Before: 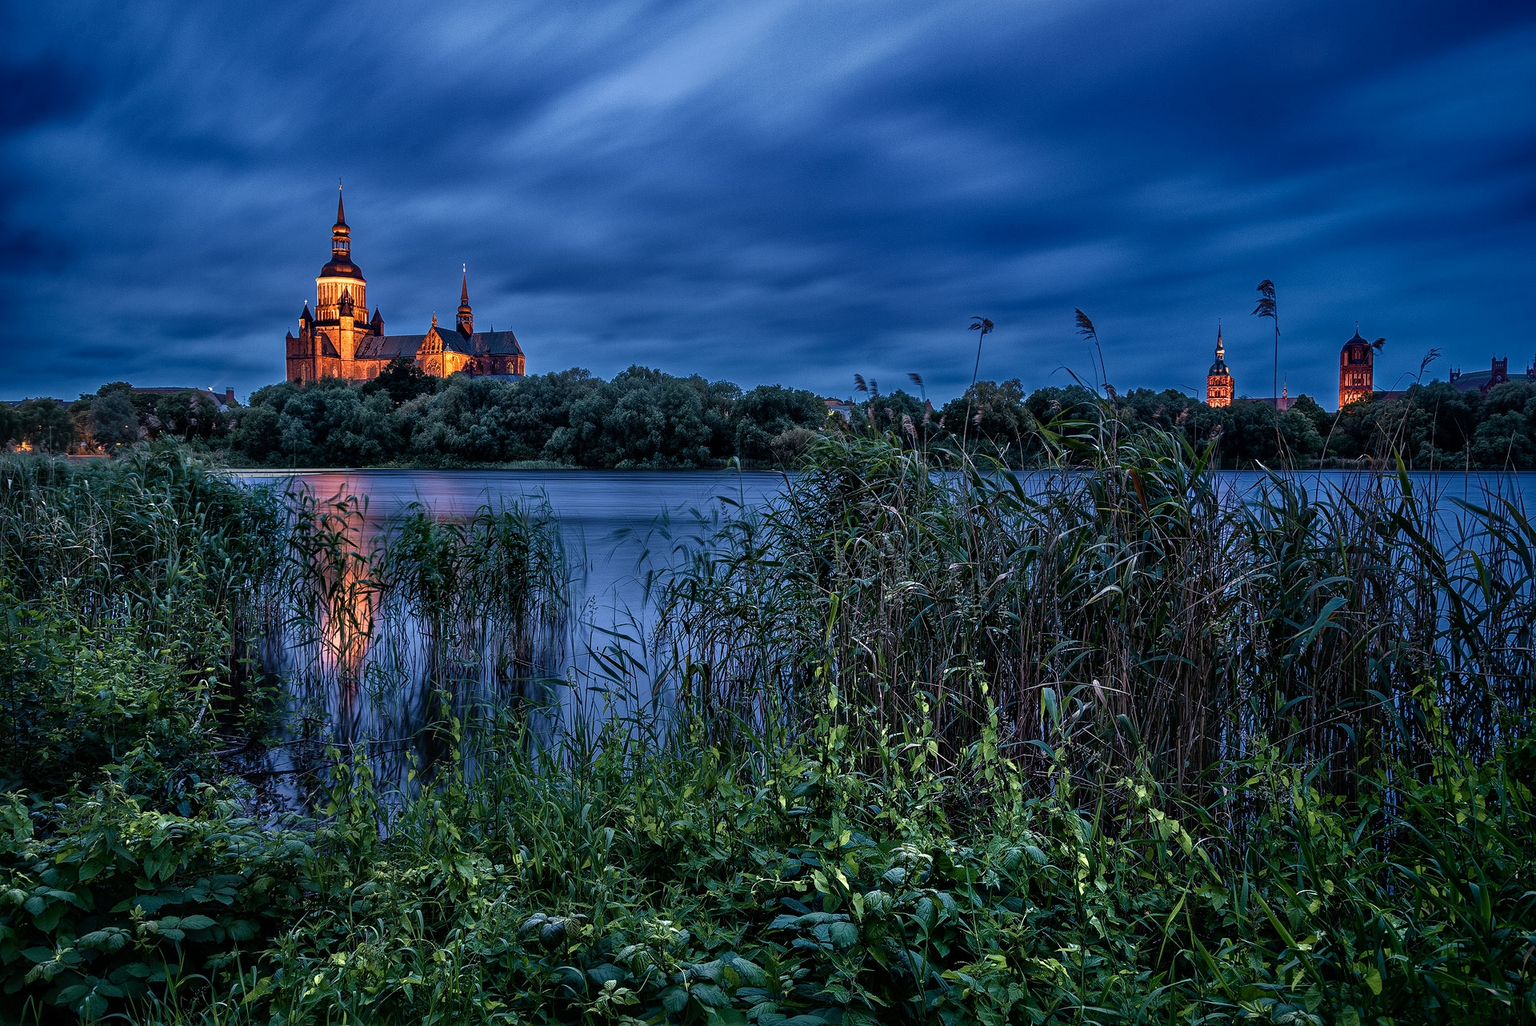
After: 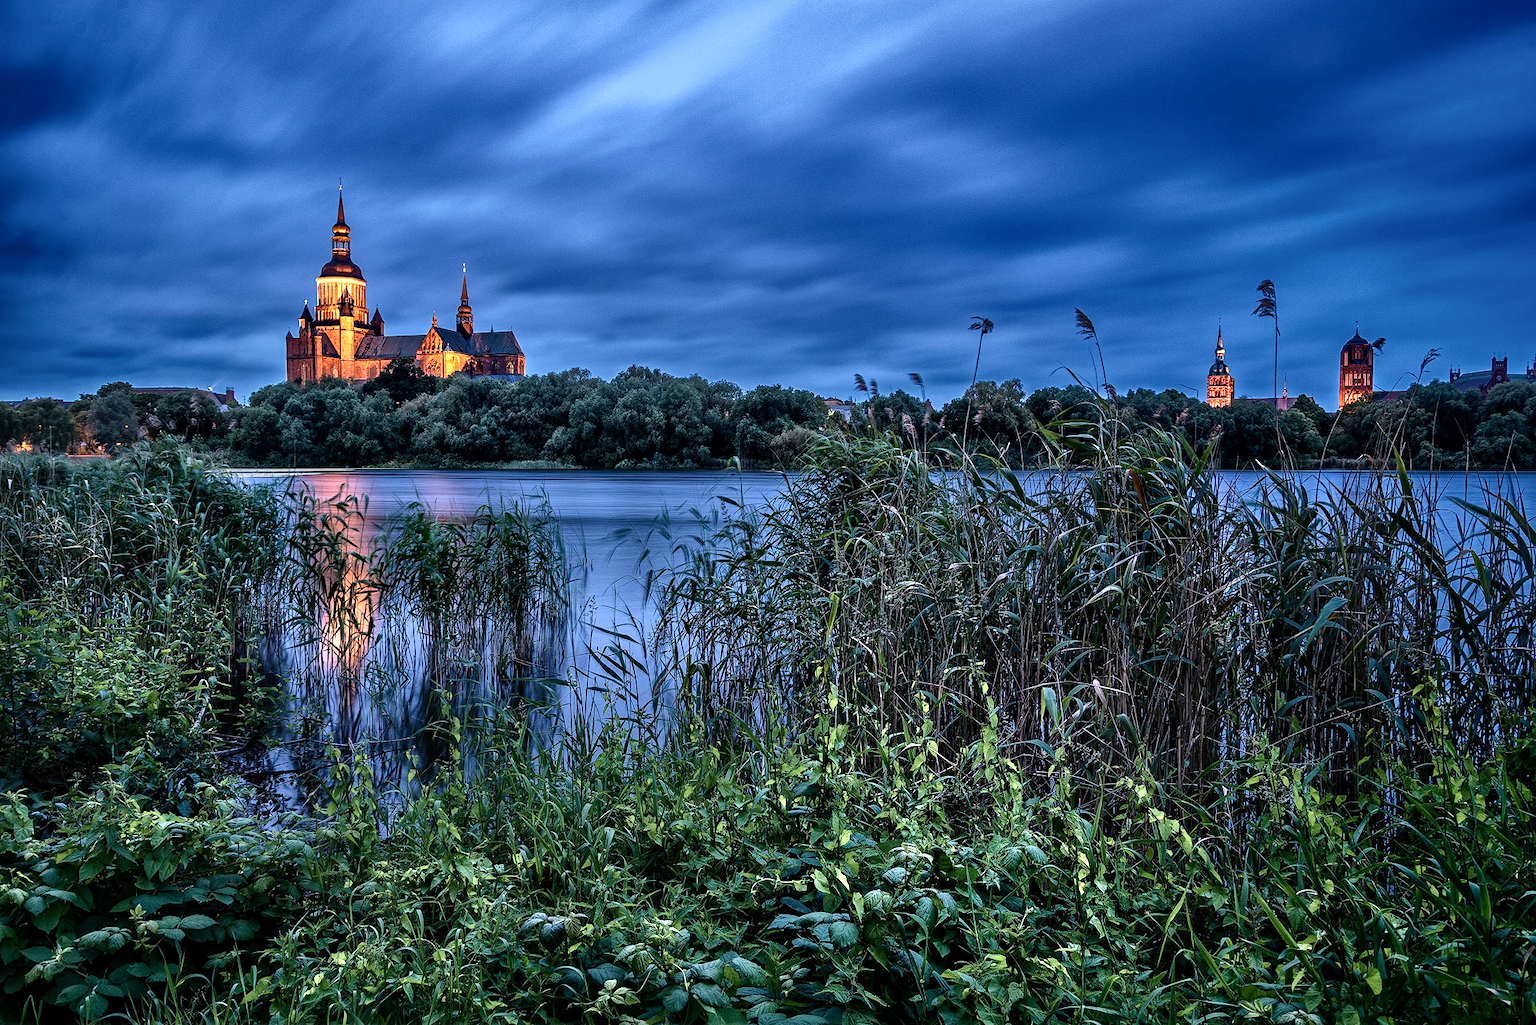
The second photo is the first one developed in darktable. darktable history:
shadows and highlights: radius 168.78, shadows 27.81, white point adjustment 3.08, highlights -68.28, soften with gaussian
contrast brightness saturation: contrast 0.151, brightness 0.04
exposure: black level correction 0.001, exposure 0.5 EV, compensate exposure bias true, compensate highlight preservation false
